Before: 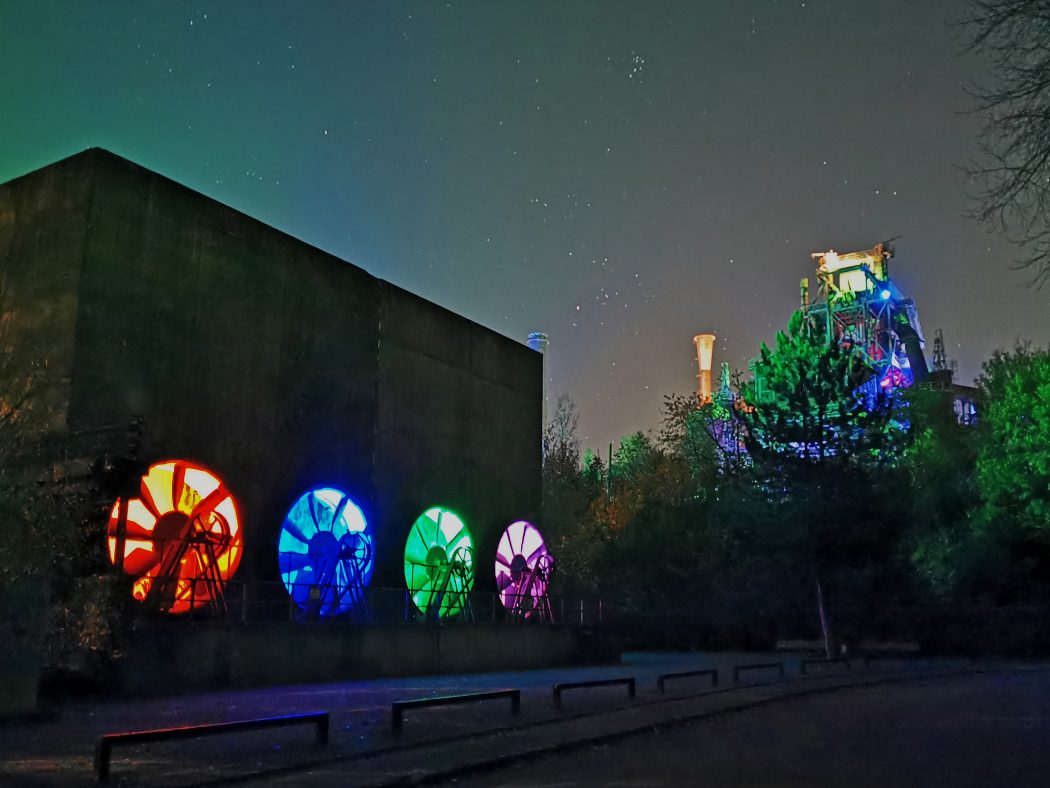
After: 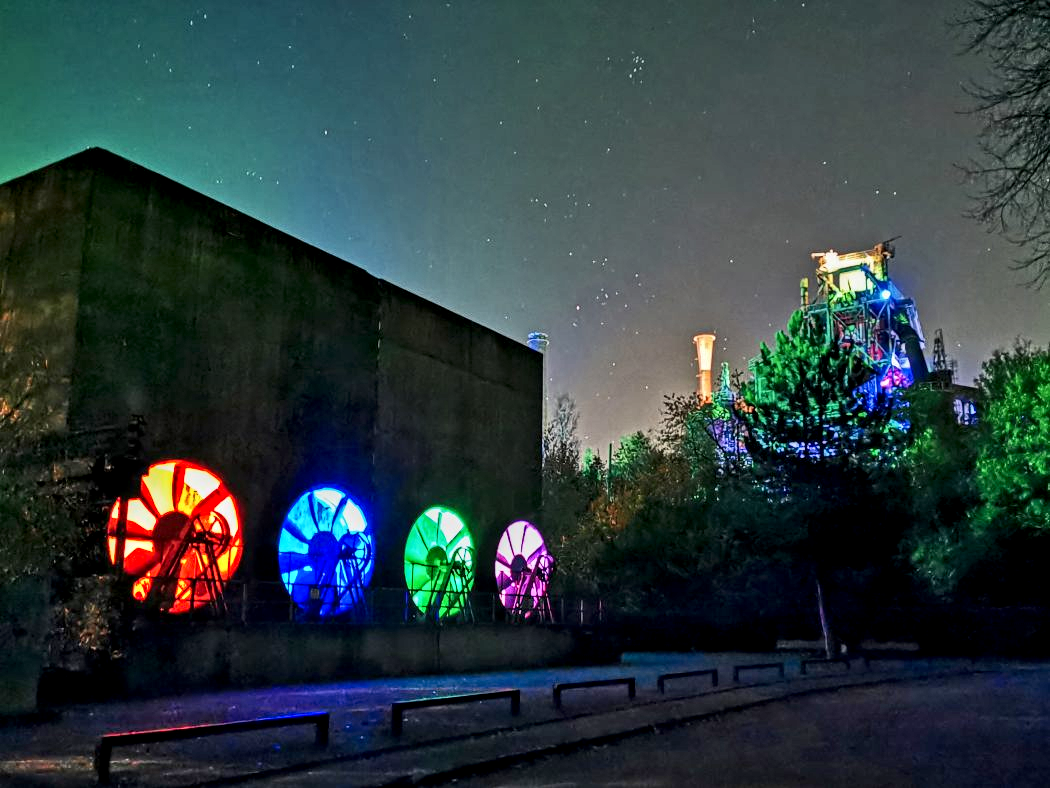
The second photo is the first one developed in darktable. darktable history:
shadows and highlights: soften with gaussian
contrast brightness saturation: brightness -0.089
local contrast: detail 160%
